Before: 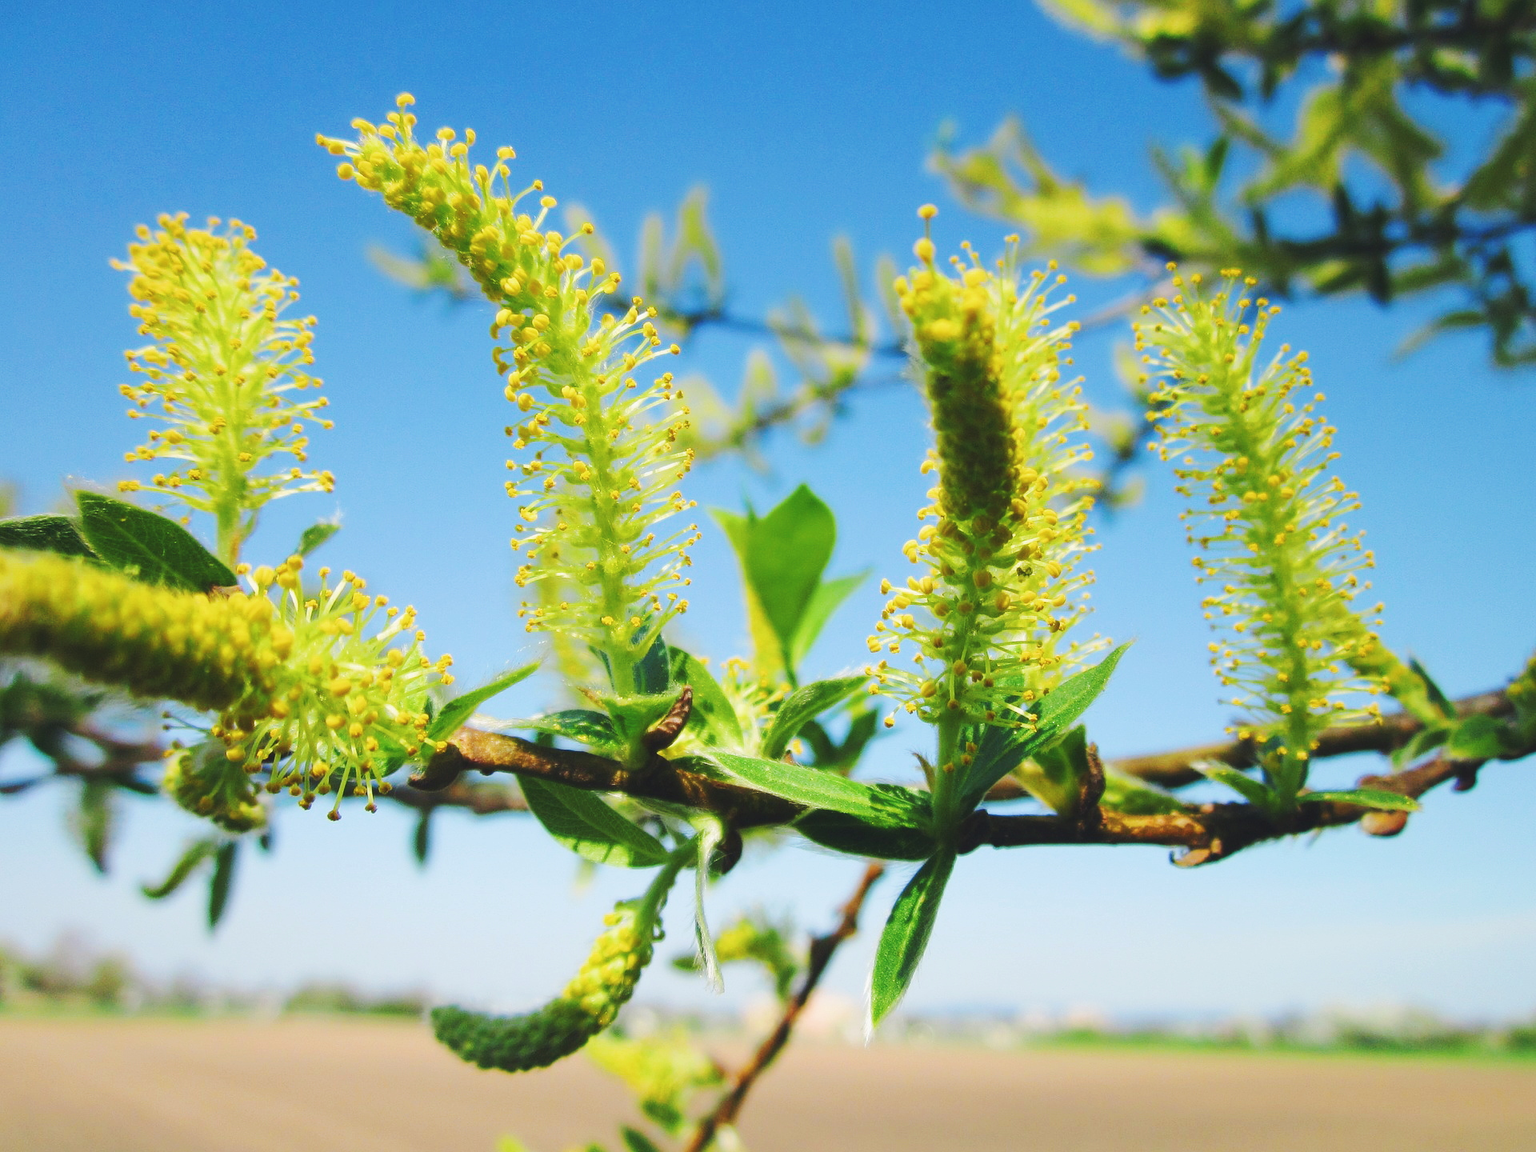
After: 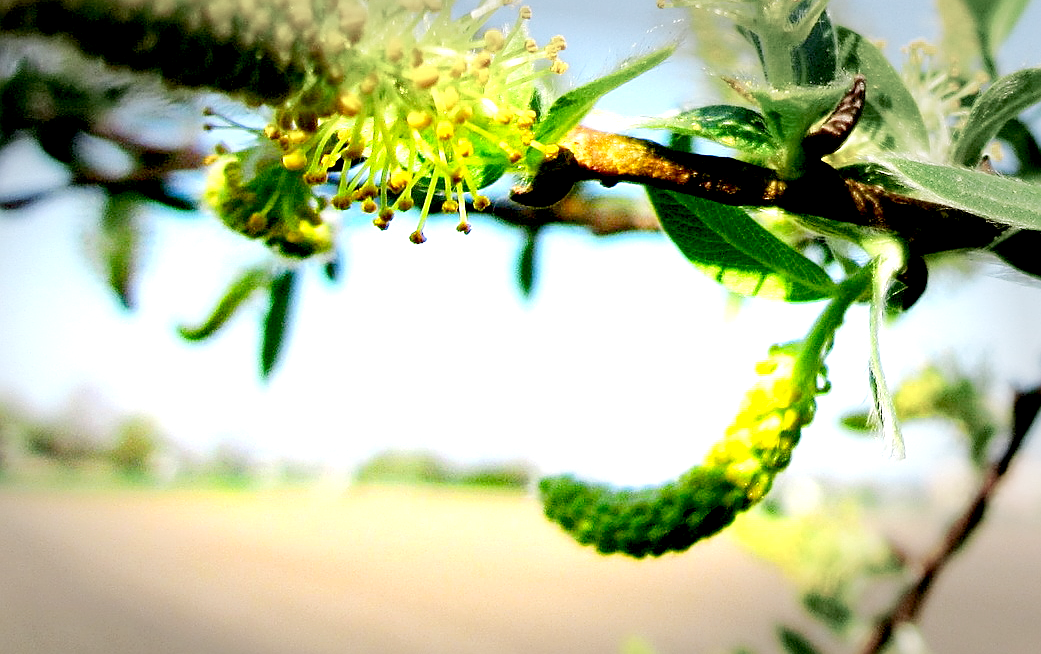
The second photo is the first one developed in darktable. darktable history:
crop and rotate: top 54.331%, right 45.743%, bottom 0.193%
sharpen: on, module defaults
exposure: black level correction 0.036, exposure 0.909 EV, compensate exposure bias true, compensate highlight preservation false
vignetting: fall-off start 65.82%, fall-off radius 39.59%, center (-0.08, 0.071), automatic ratio true, width/height ratio 0.667
